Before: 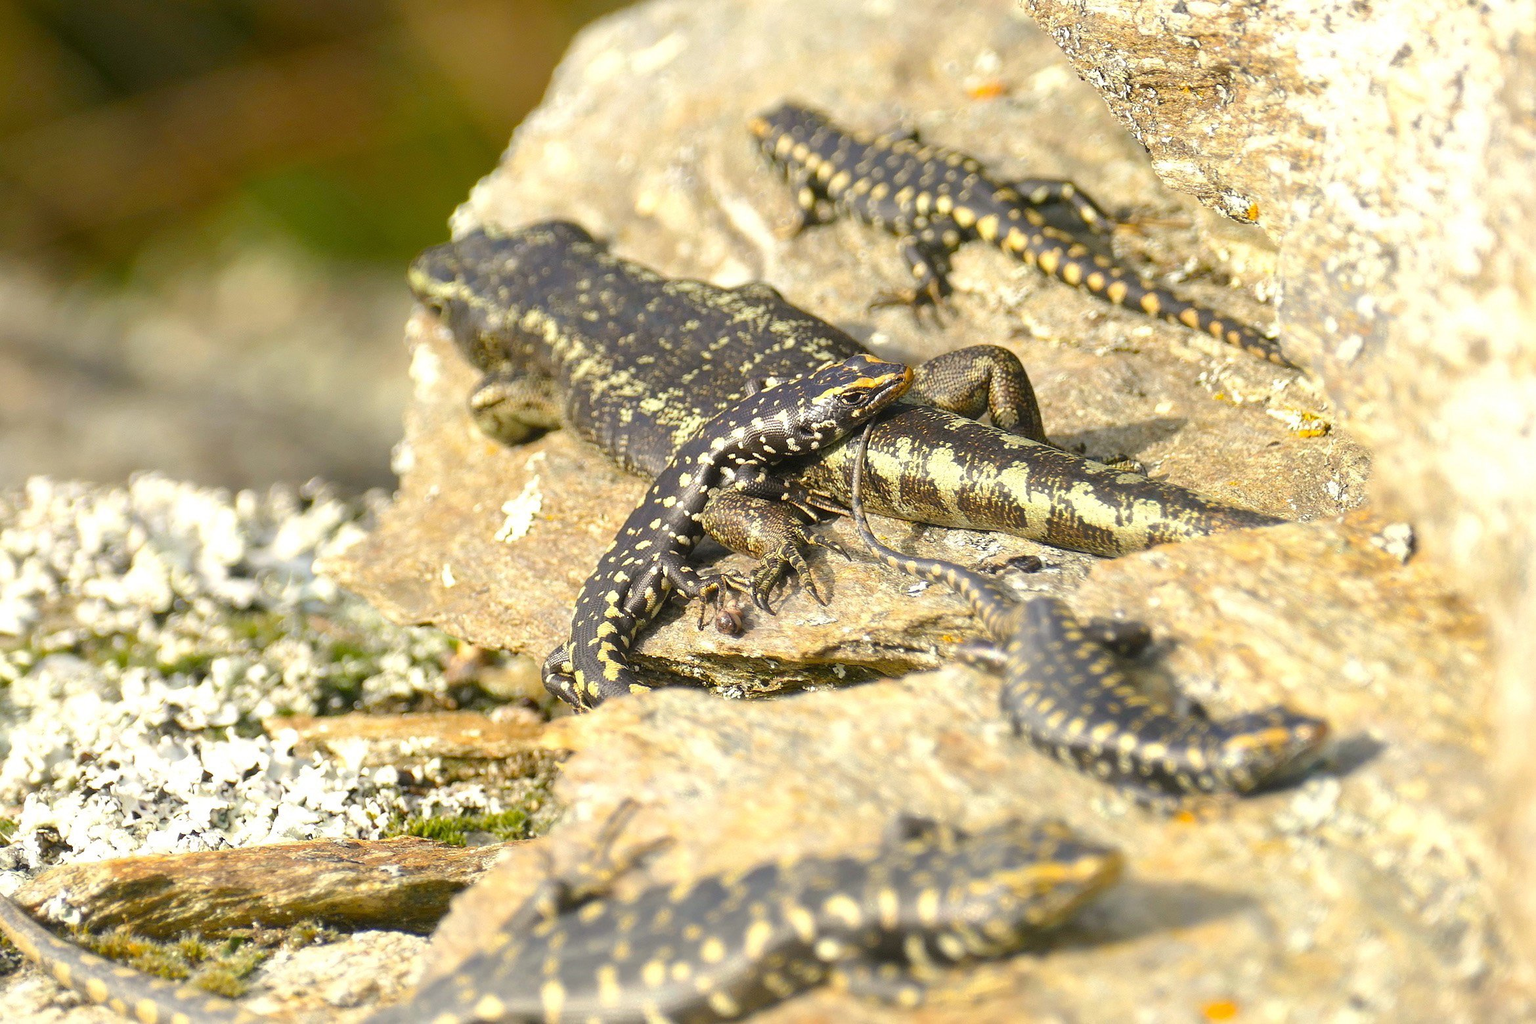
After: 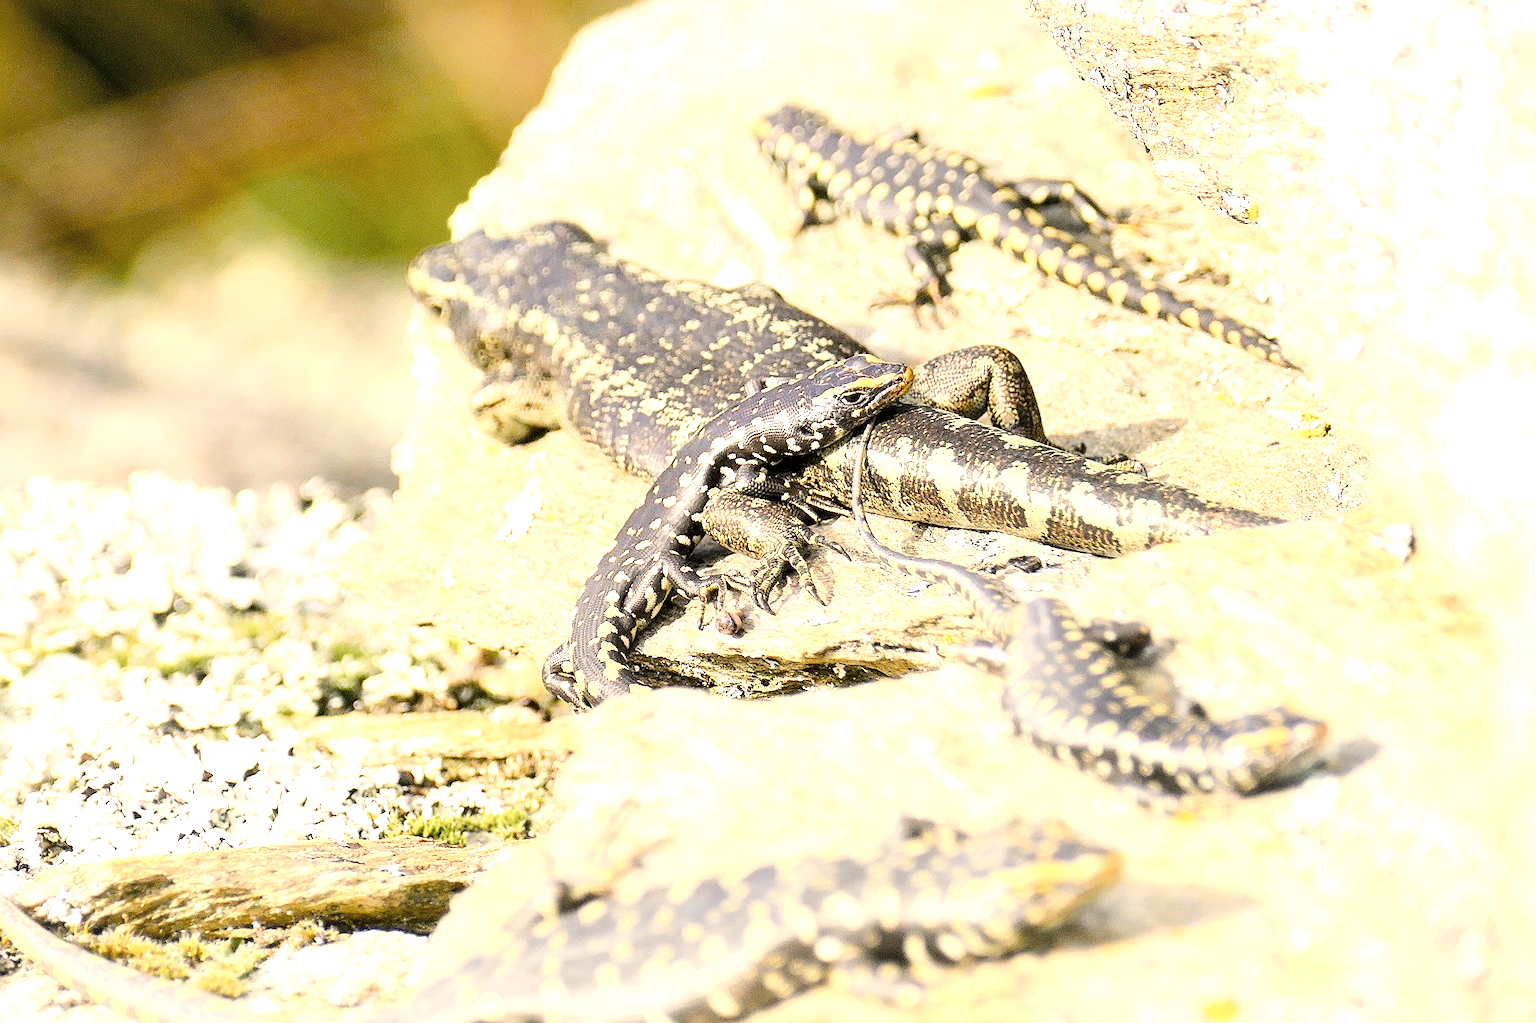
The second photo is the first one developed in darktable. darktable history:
color correction: highlights a* 5.56, highlights b* 5.24, saturation 0.663
exposure: black level correction 0.011, exposure 1.082 EV, compensate exposure bias true, compensate highlight preservation false
base curve: curves: ch0 [(0, 0) (0.032, 0.025) (0.121, 0.166) (0.206, 0.329) (0.605, 0.79) (1, 1)]
sharpen: on, module defaults
